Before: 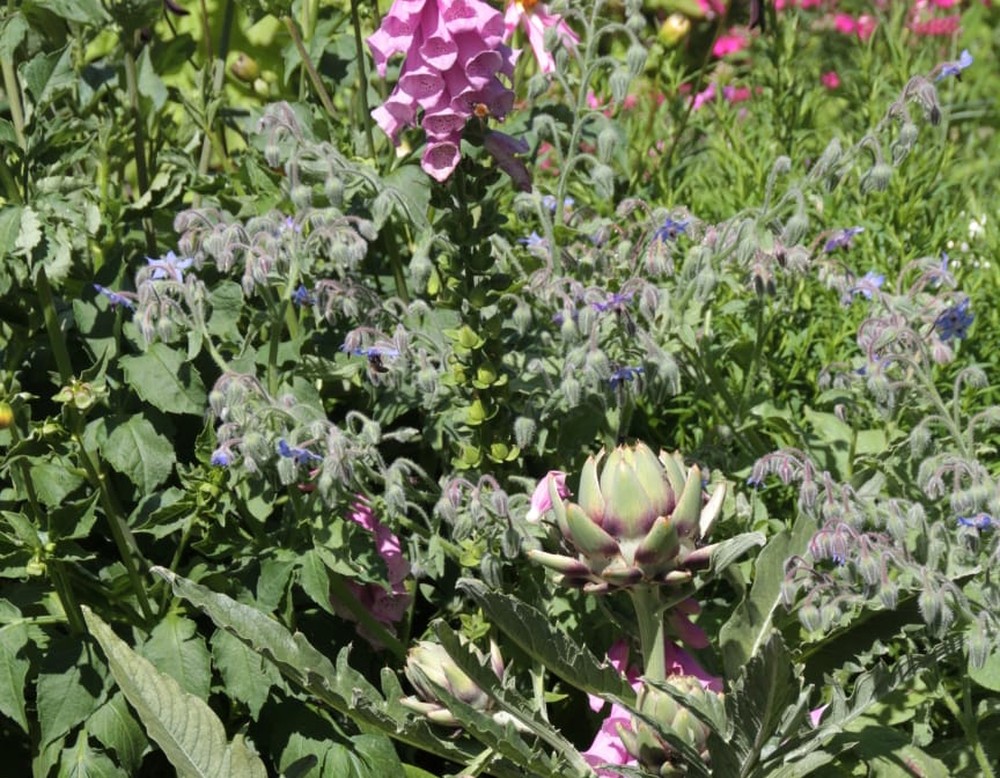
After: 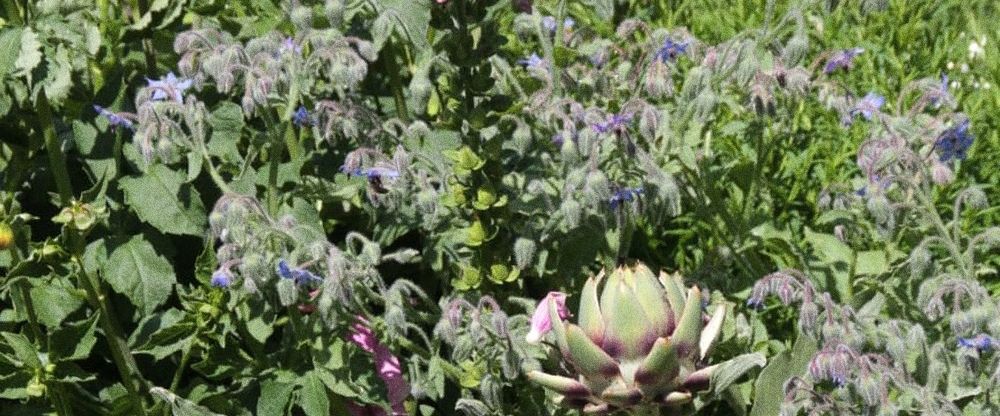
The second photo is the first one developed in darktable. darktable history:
crop and rotate: top 23.043%, bottom 23.437%
grain: coarseness 0.09 ISO, strength 40%
